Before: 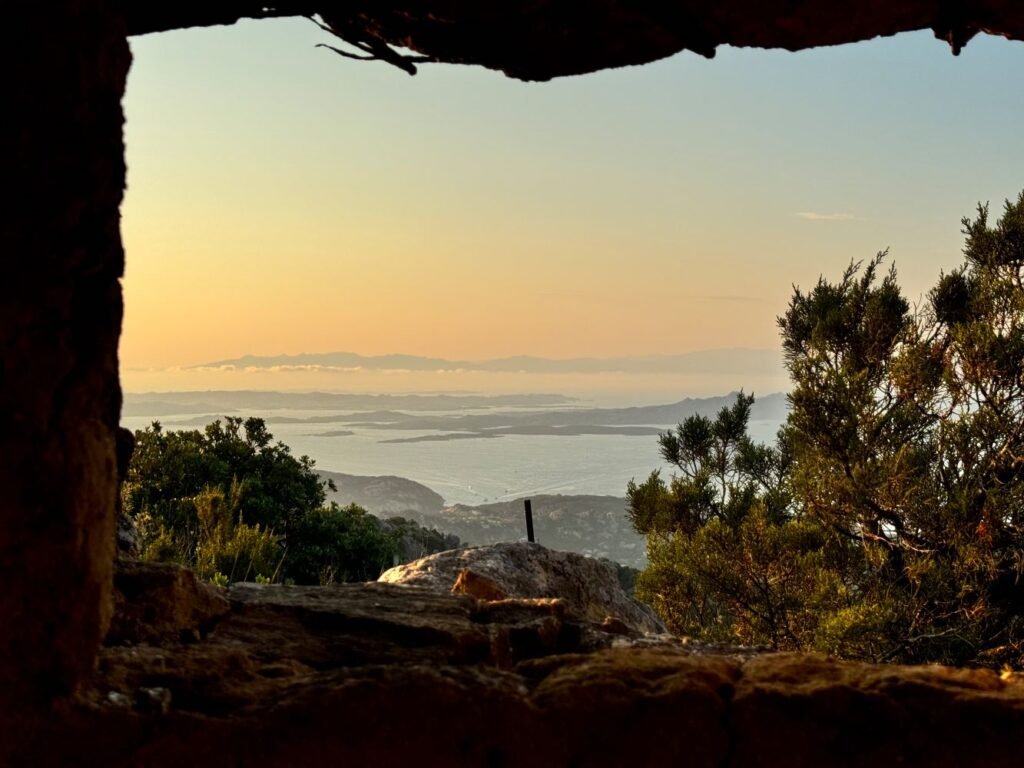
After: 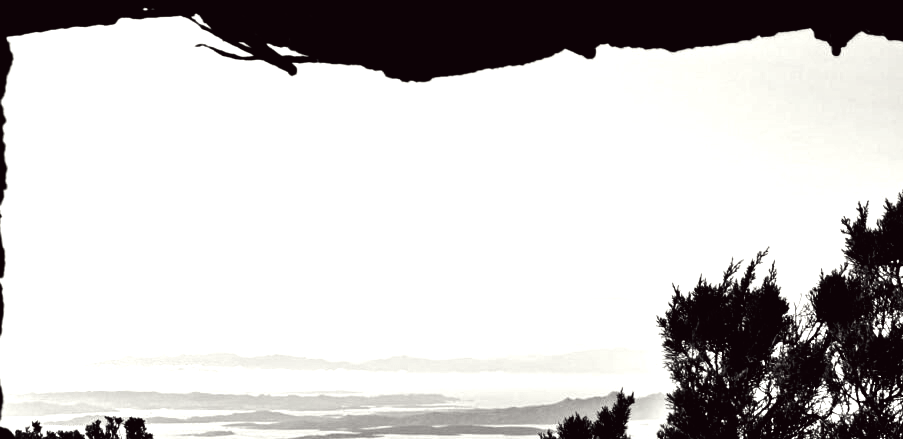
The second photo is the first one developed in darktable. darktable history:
color correction: highlights a* -0.95, highlights b* 4.5, shadows a* 3.55
contrast brightness saturation: contrast -0.03, brightness -0.59, saturation -1
crop and rotate: left 11.812%, bottom 42.776%
tone curve: curves: ch0 [(0, 0.013) (0.054, 0.018) (0.205, 0.191) (0.289, 0.292) (0.39, 0.424) (0.493, 0.551) (0.666, 0.743) (0.795, 0.841) (1, 0.998)]; ch1 [(0, 0) (0.385, 0.343) (0.439, 0.415) (0.494, 0.495) (0.501, 0.501) (0.51, 0.509) (0.548, 0.554) (0.586, 0.601) (0.66, 0.687) (0.783, 0.804) (1, 1)]; ch2 [(0, 0) (0.304, 0.31) (0.403, 0.399) (0.441, 0.428) (0.47, 0.469) (0.498, 0.496) (0.524, 0.538) (0.566, 0.579) (0.633, 0.665) (0.7, 0.711) (1, 1)], color space Lab, independent channels, preserve colors none
exposure: black level correction 0, exposure 1.2 EV, compensate highlight preservation false
